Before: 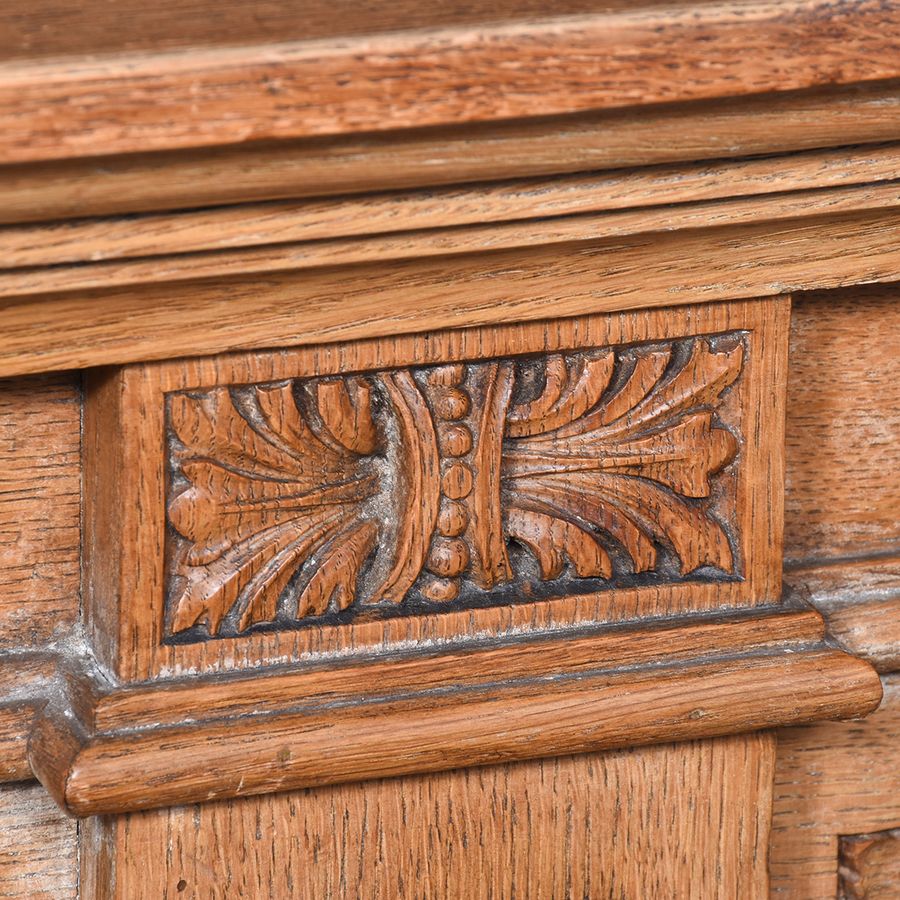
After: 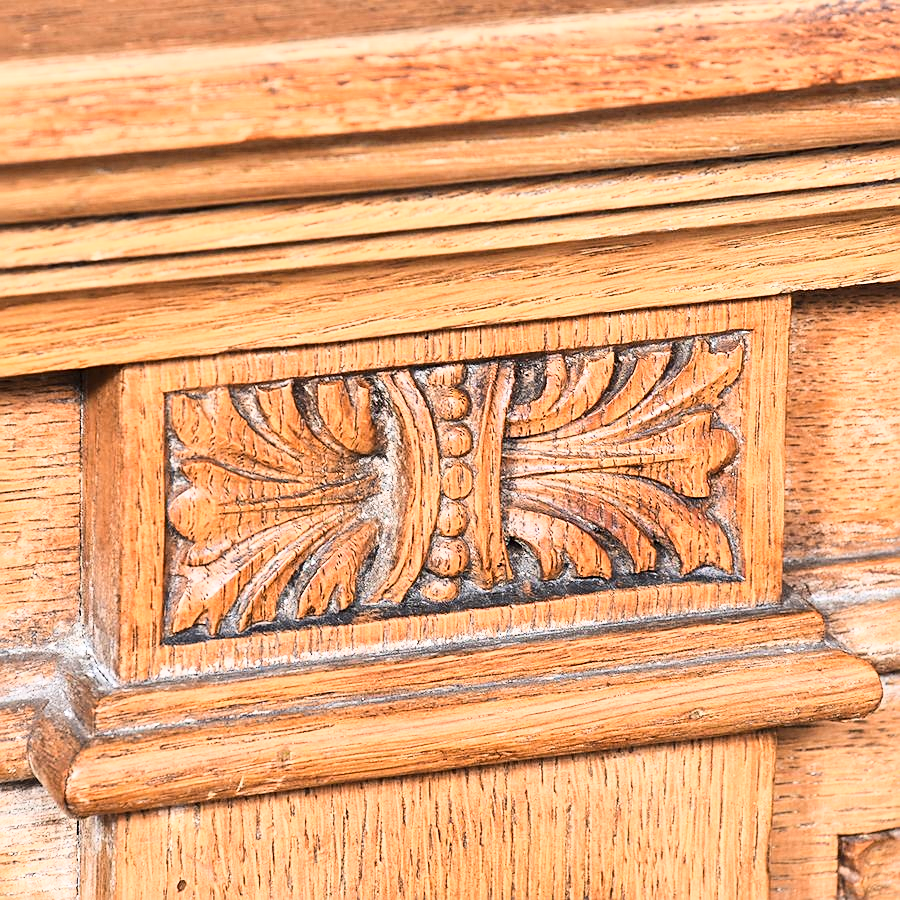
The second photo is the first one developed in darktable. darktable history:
sharpen: on, module defaults
base curve: curves: ch0 [(0, 0) (0.018, 0.026) (0.143, 0.37) (0.33, 0.731) (0.458, 0.853) (0.735, 0.965) (0.905, 0.986) (1, 1)]
